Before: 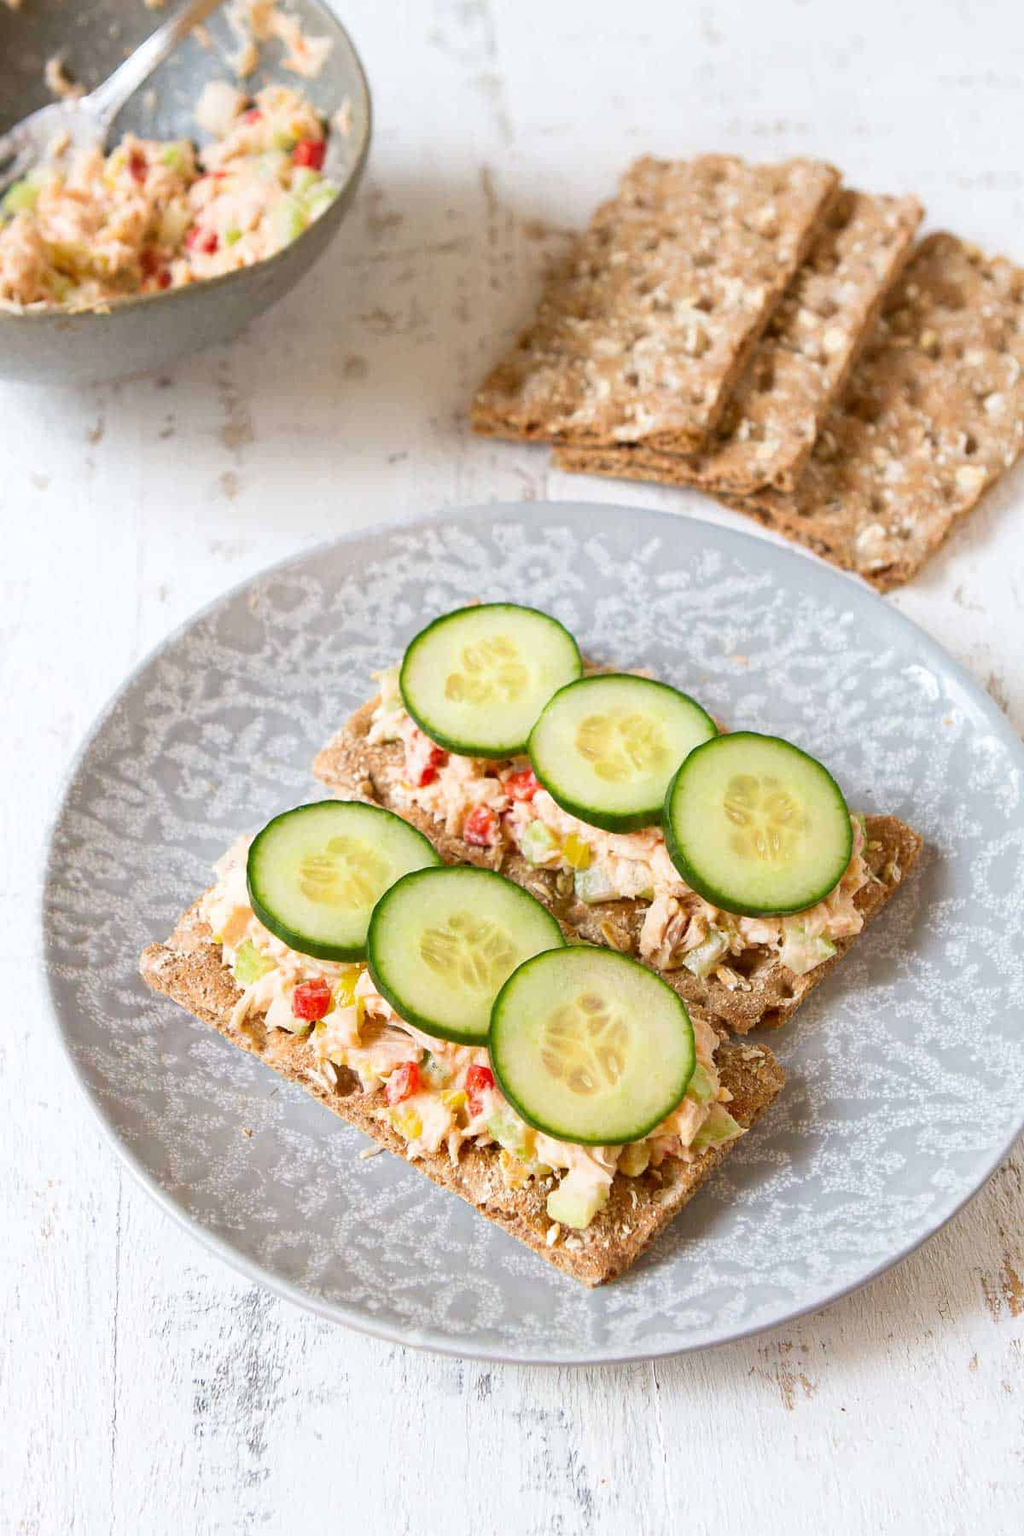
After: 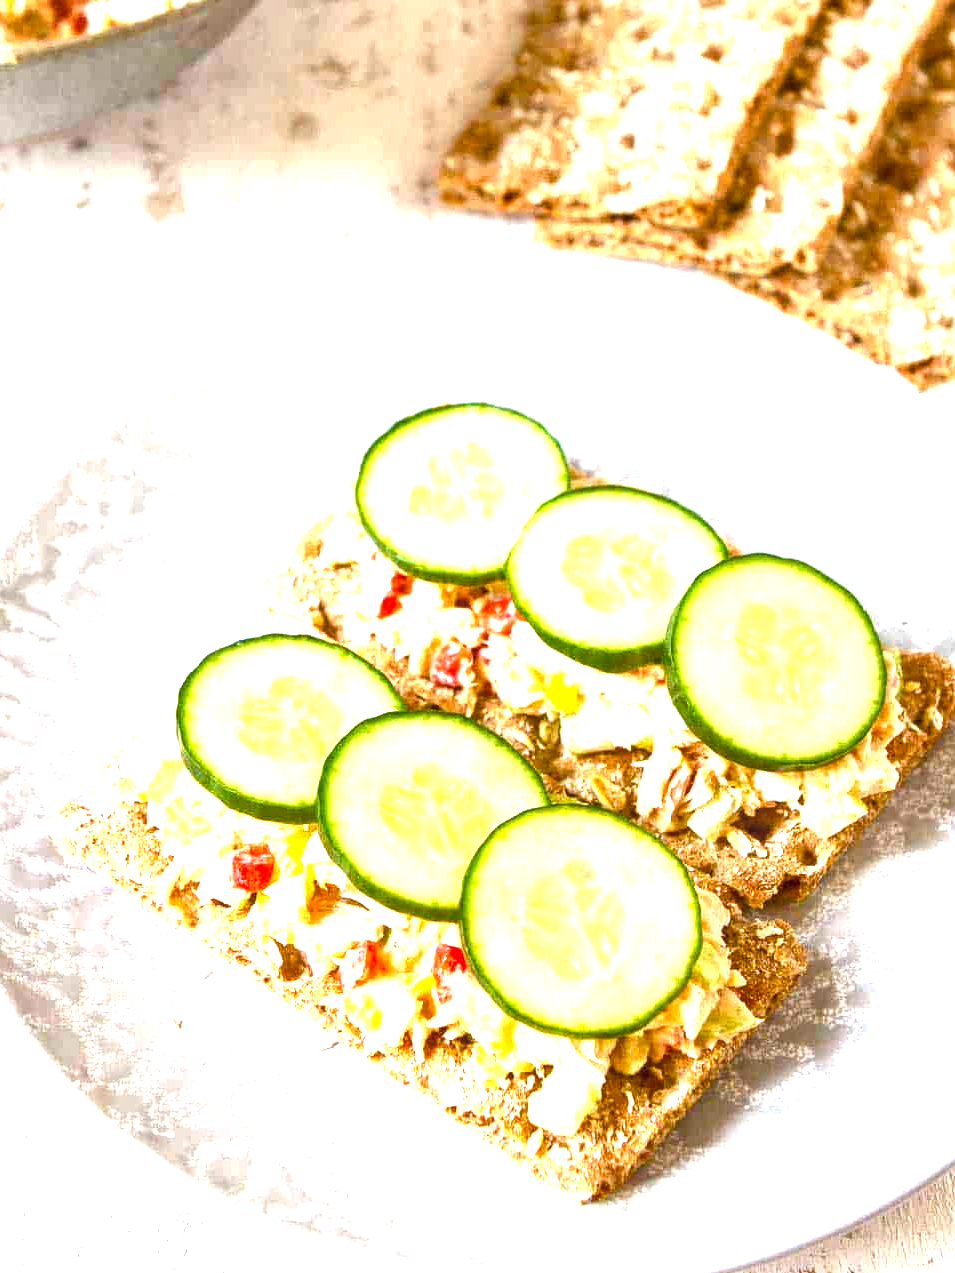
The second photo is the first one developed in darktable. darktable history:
crop: left 9.421%, top 16.942%, right 10.934%, bottom 12.334%
local contrast: on, module defaults
color balance rgb: perceptual saturation grading › global saturation 27.418%, perceptual saturation grading › highlights -28.327%, perceptual saturation grading › mid-tones 15.194%, perceptual saturation grading › shadows 33.27%, perceptual brilliance grading › global brilliance 14.845%, perceptual brilliance grading › shadows -34.932%, global vibrance 11.25%
exposure: black level correction 0, exposure 0.898 EV, compensate highlight preservation false
